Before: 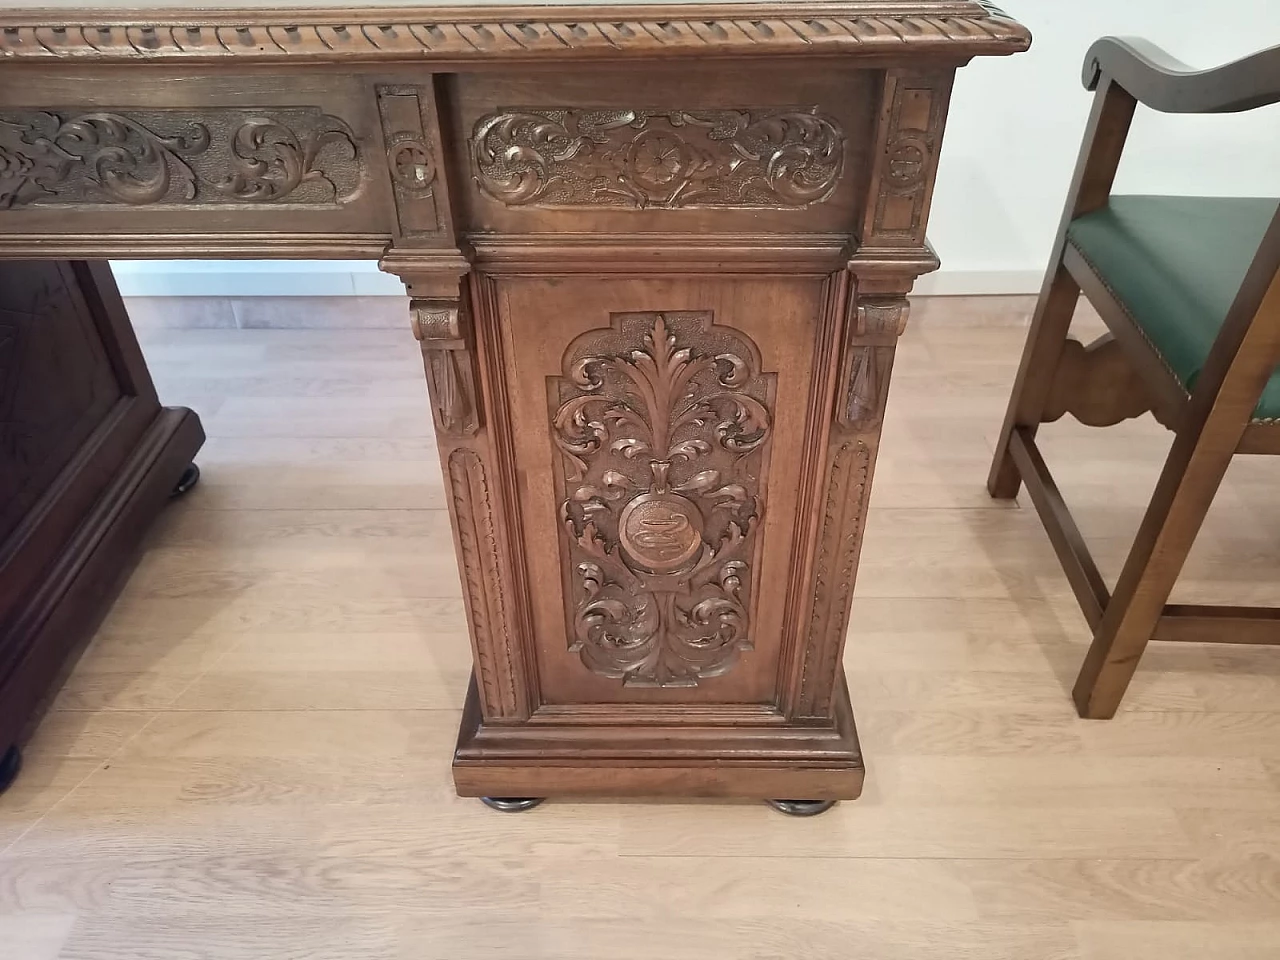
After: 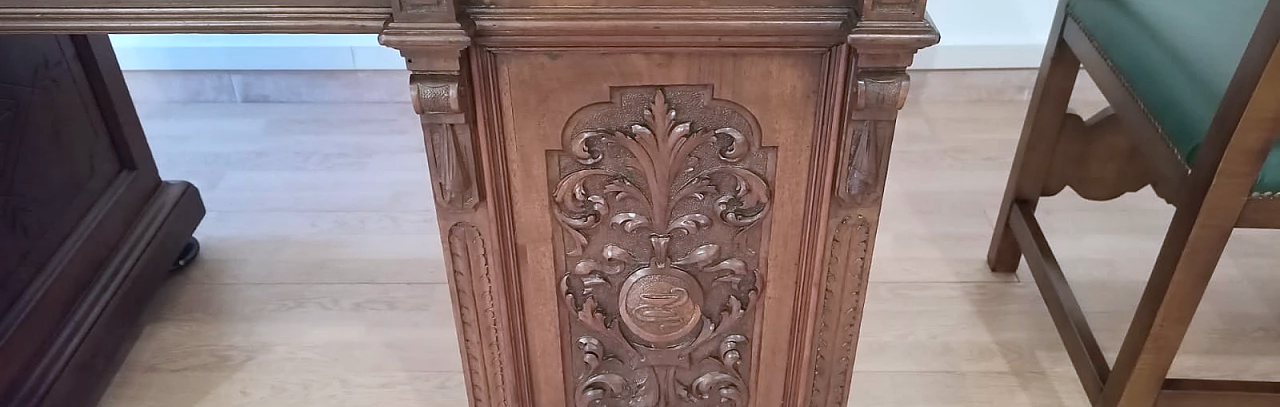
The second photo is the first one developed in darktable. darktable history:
crop and rotate: top 23.565%, bottom 34.03%
color calibration: x 0.37, y 0.382, temperature 4316.33 K
